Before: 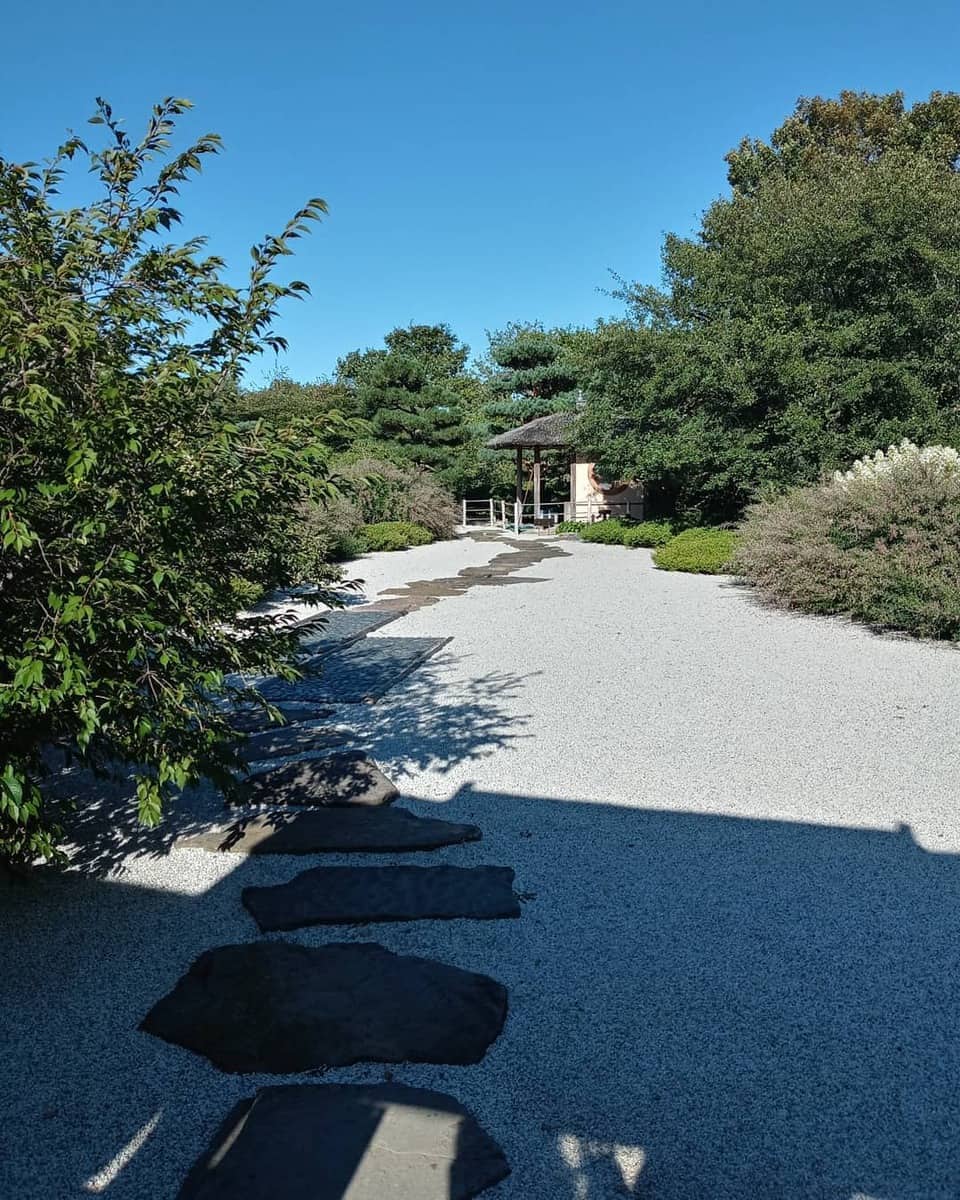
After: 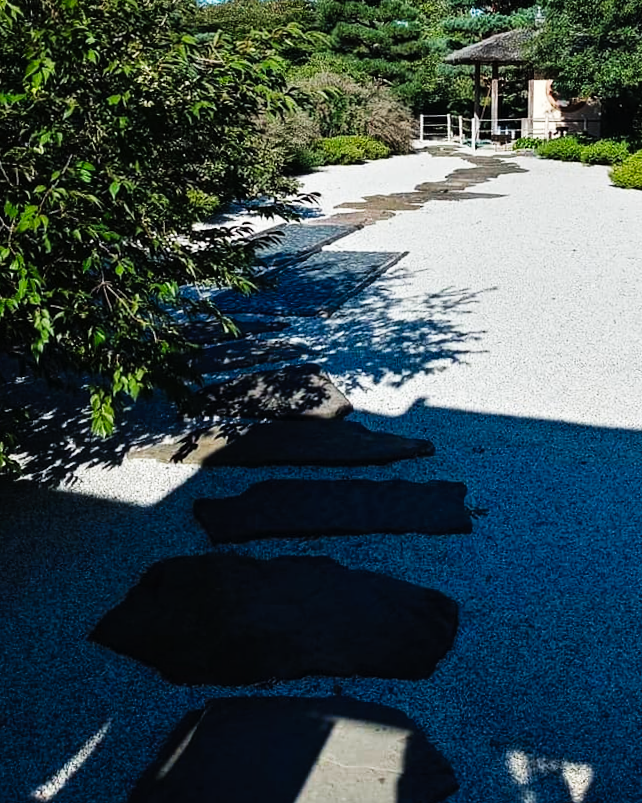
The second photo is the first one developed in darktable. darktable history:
crop and rotate: angle -0.82°, left 3.85%, top 31.828%, right 27.992%
tone curve: curves: ch0 [(0, 0) (0.003, 0.002) (0.011, 0.006) (0.025, 0.014) (0.044, 0.02) (0.069, 0.027) (0.1, 0.036) (0.136, 0.05) (0.177, 0.081) (0.224, 0.118) (0.277, 0.183) (0.335, 0.262) (0.399, 0.351) (0.468, 0.456) (0.543, 0.571) (0.623, 0.692) (0.709, 0.795) (0.801, 0.88) (0.898, 0.948) (1, 1)], preserve colors none
